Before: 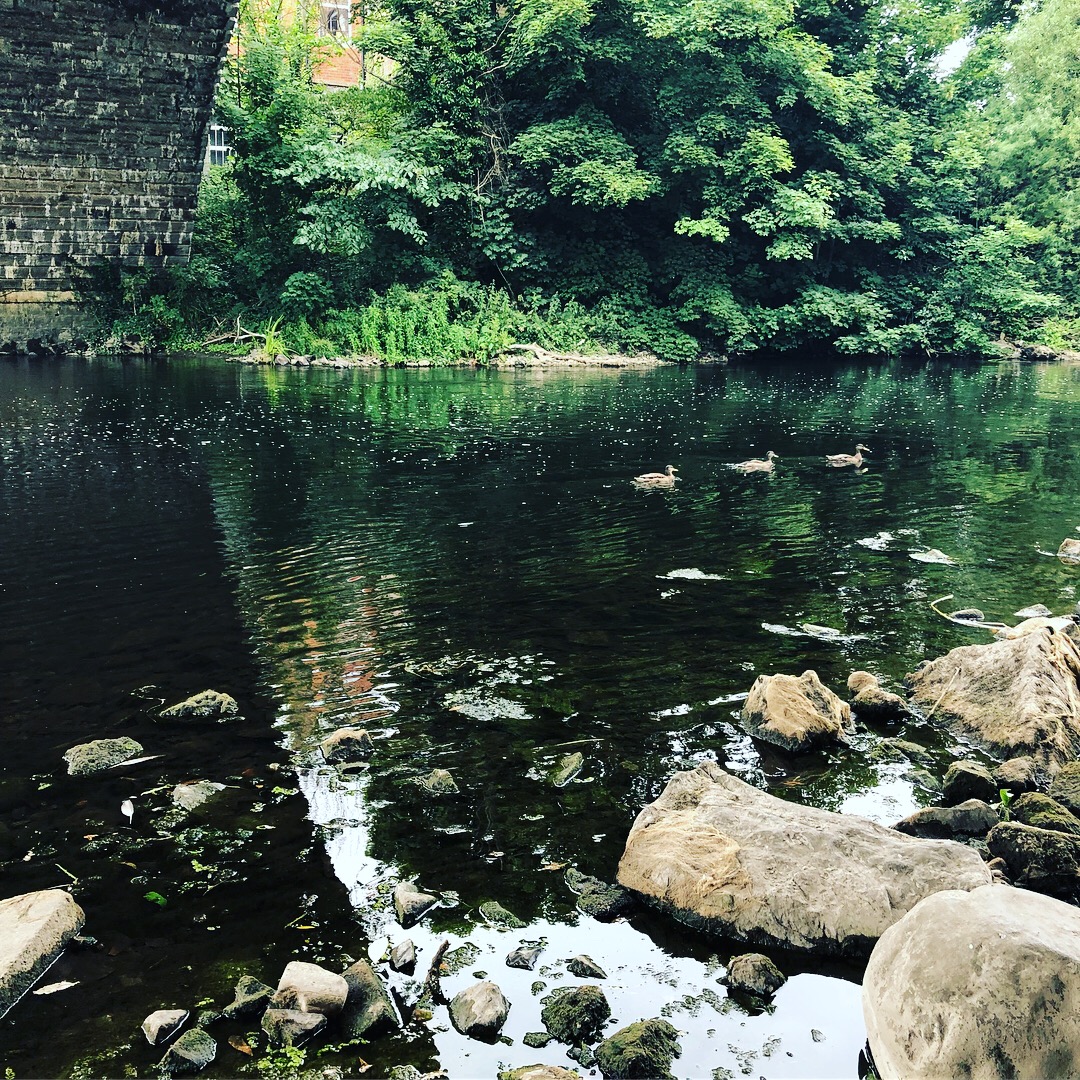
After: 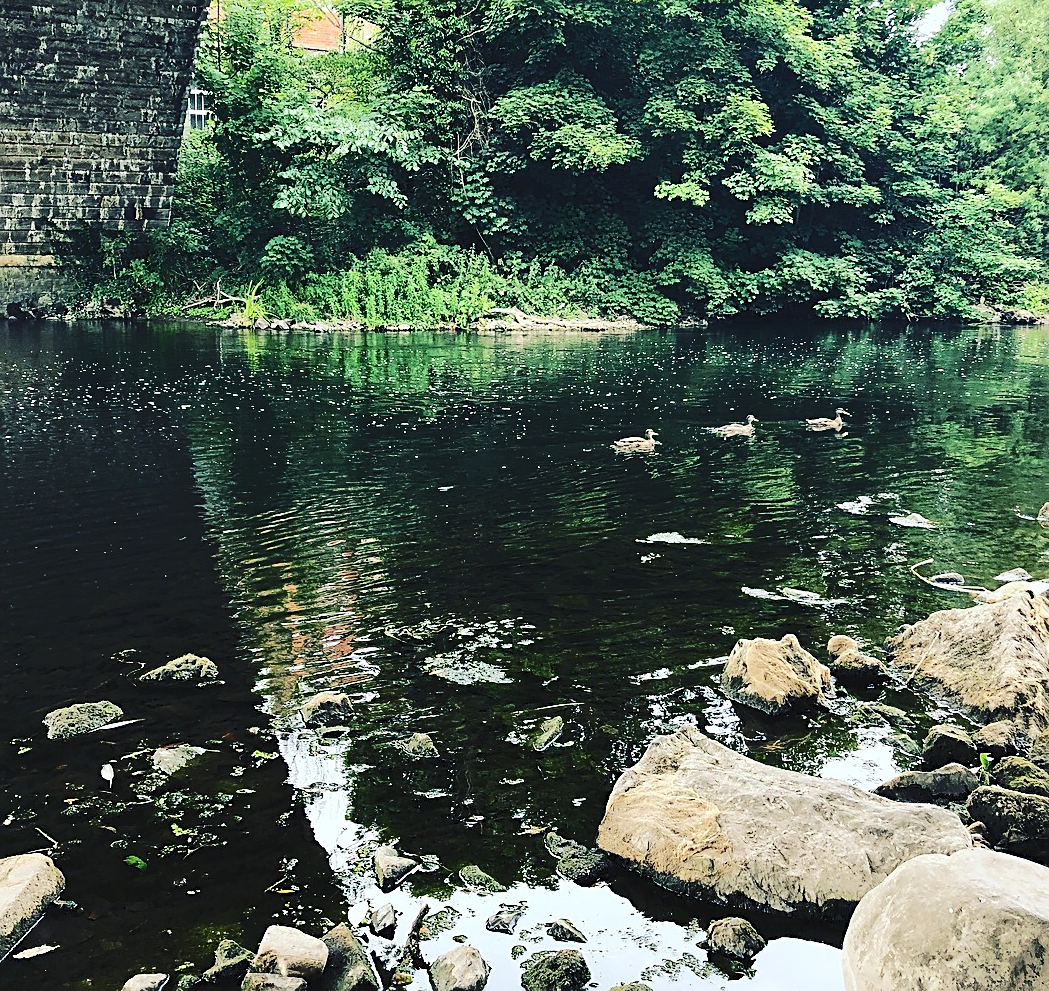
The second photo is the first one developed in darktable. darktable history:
crop: left 1.873%, top 3.343%, right 0.908%, bottom 4.868%
sharpen: on, module defaults
tone curve: curves: ch0 [(0, 0) (0.003, 0.049) (0.011, 0.052) (0.025, 0.061) (0.044, 0.08) (0.069, 0.101) (0.1, 0.119) (0.136, 0.139) (0.177, 0.172) (0.224, 0.222) (0.277, 0.292) (0.335, 0.367) (0.399, 0.444) (0.468, 0.538) (0.543, 0.623) (0.623, 0.713) (0.709, 0.784) (0.801, 0.844) (0.898, 0.916) (1, 1)], color space Lab, independent channels, preserve colors none
